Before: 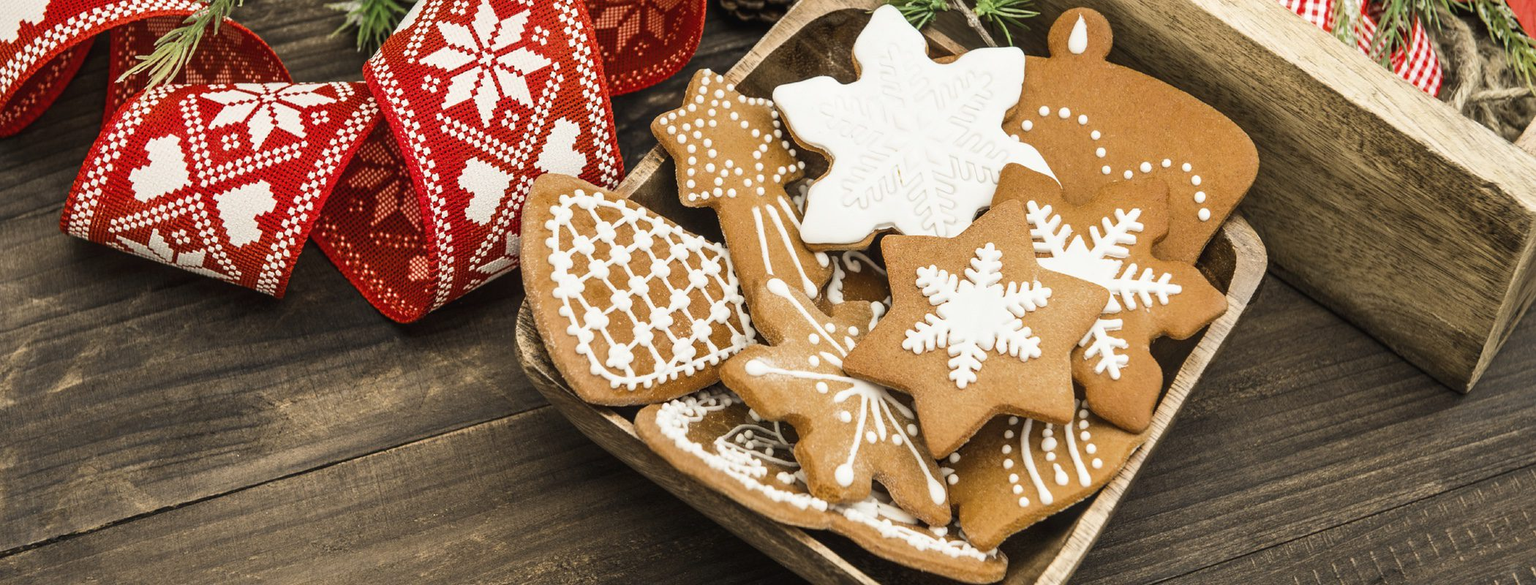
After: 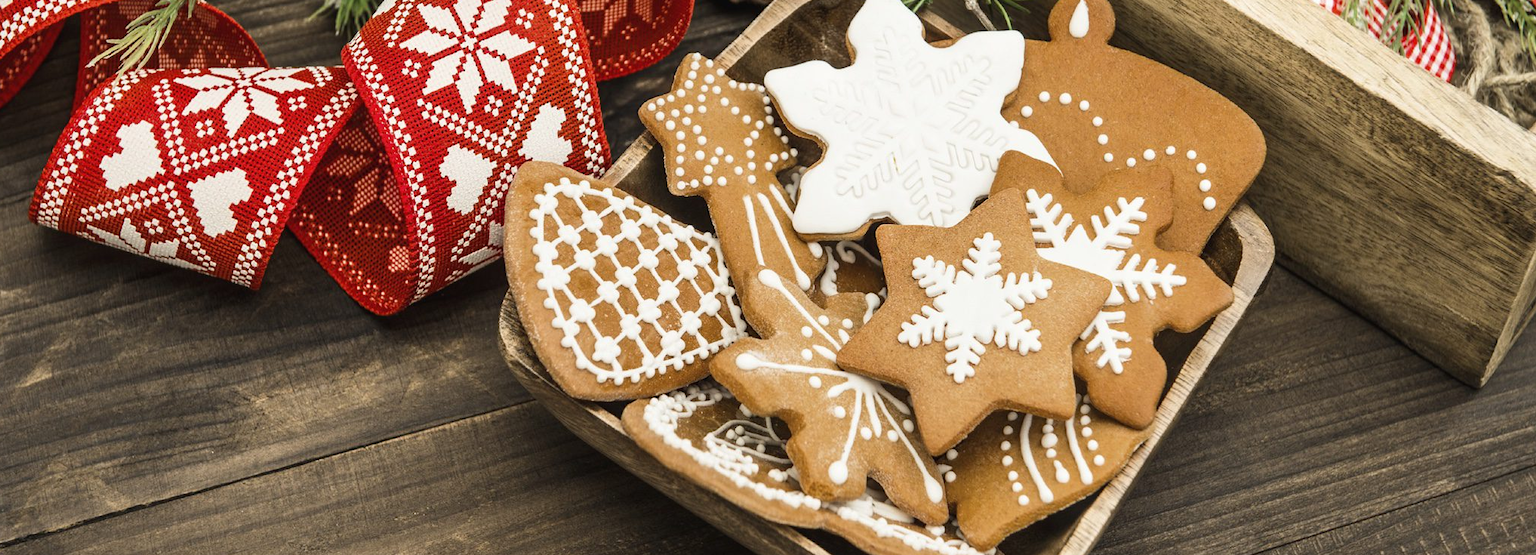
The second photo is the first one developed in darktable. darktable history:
exposure: compensate highlight preservation false
crop: left 2.113%, top 3.105%, right 0.982%, bottom 4.887%
